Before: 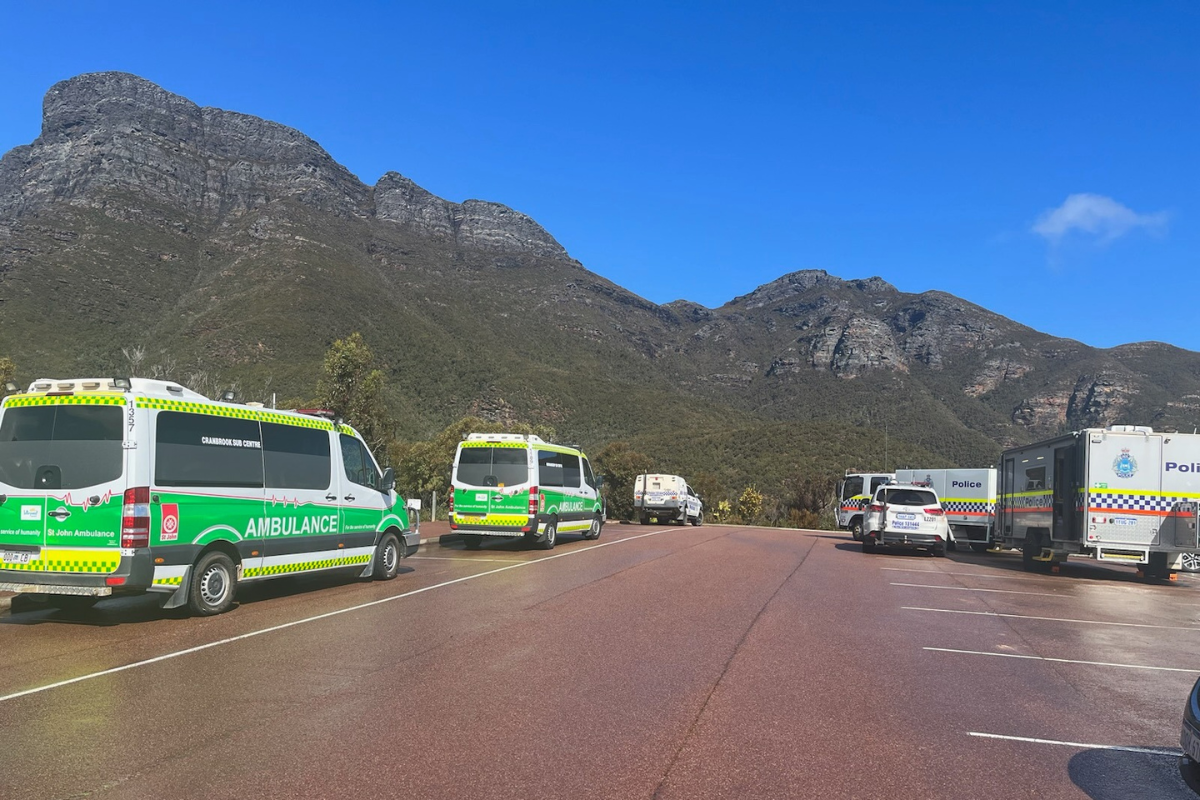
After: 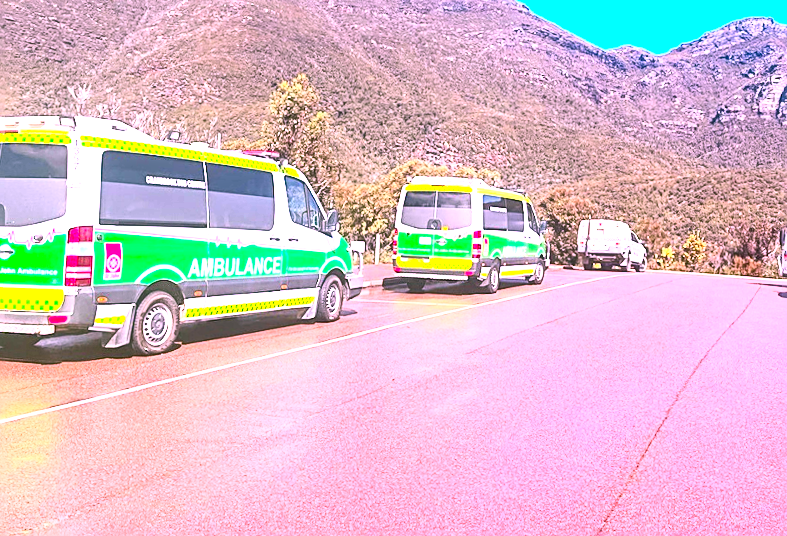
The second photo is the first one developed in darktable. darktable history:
levels: levels [0, 0.476, 0.951]
sharpen: on, module defaults
crop and rotate: angle -0.771°, left 3.702%, top 31.527%, right 29.359%
exposure: black level correction 0, exposure 1.495 EV, compensate exposure bias true, compensate highlight preservation false
local contrast: on, module defaults
color correction: highlights a* 18.85, highlights b* -11.5, saturation 1.64
contrast brightness saturation: contrast 0.378, brightness 0.113
